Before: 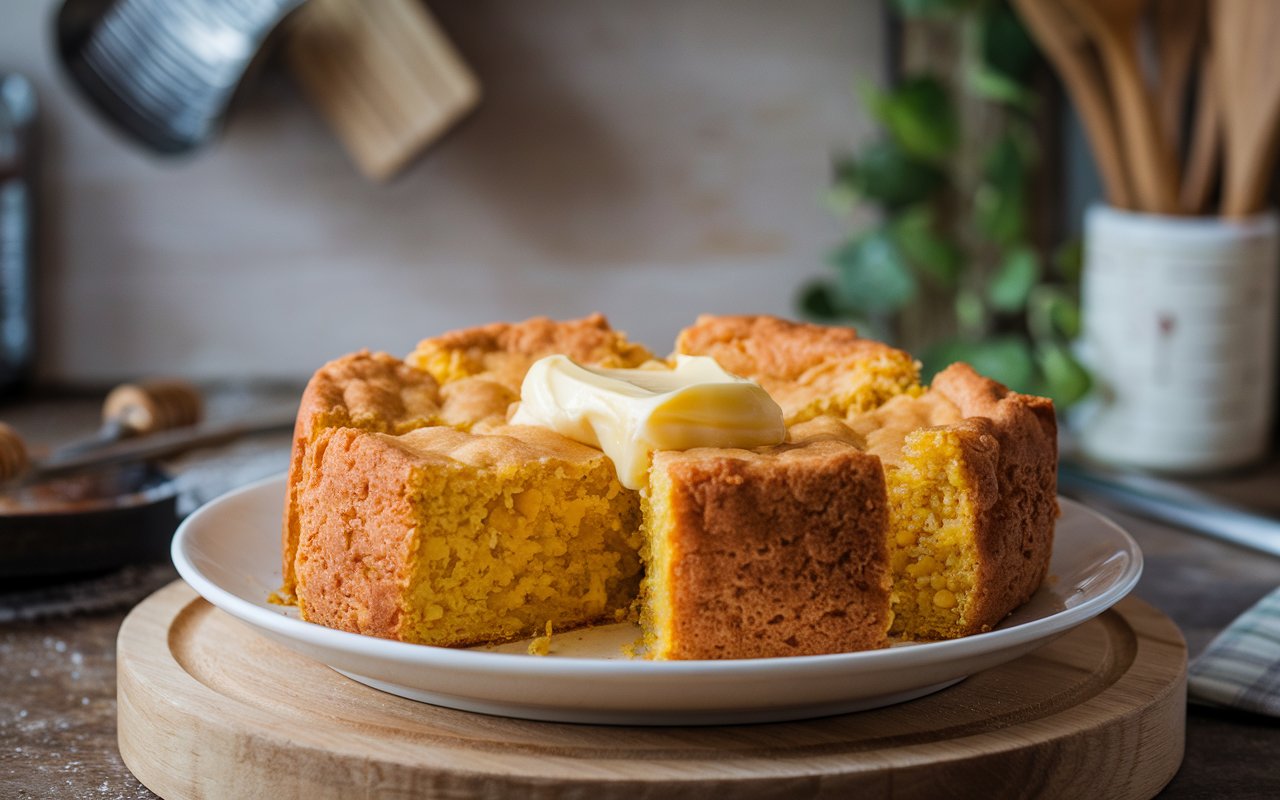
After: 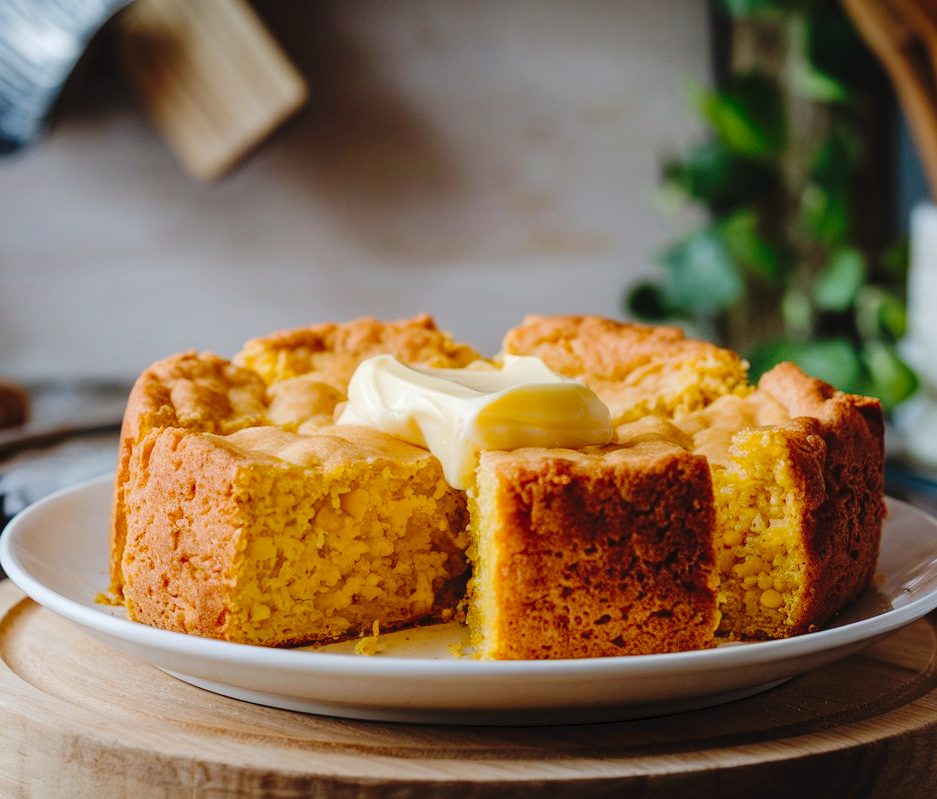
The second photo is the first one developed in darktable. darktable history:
exposure: black level correction 0.001, exposure 0.016 EV, compensate highlight preservation false
crop: left 13.556%, right 13.229%
tone curve: curves: ch0 [(0, 0) (0.003, 0.041) (0.011, 0.042) (0.025, 0.041) (0.044, 0.043) (0.069, 0.048) (0.1, 0.059) (0.136, 0.079) (0.177, 0.107) (0.224, 0.152) (0.277, 0.235) (0.335, 0.331) (0.399, 0.427) (0.468, 0.512) (0.543, 0.595) (0.623, 0.668) (0.709, 0.736) (0.801, 0.813) (0.898, 0.891) (1, 1)], preserve colors none
